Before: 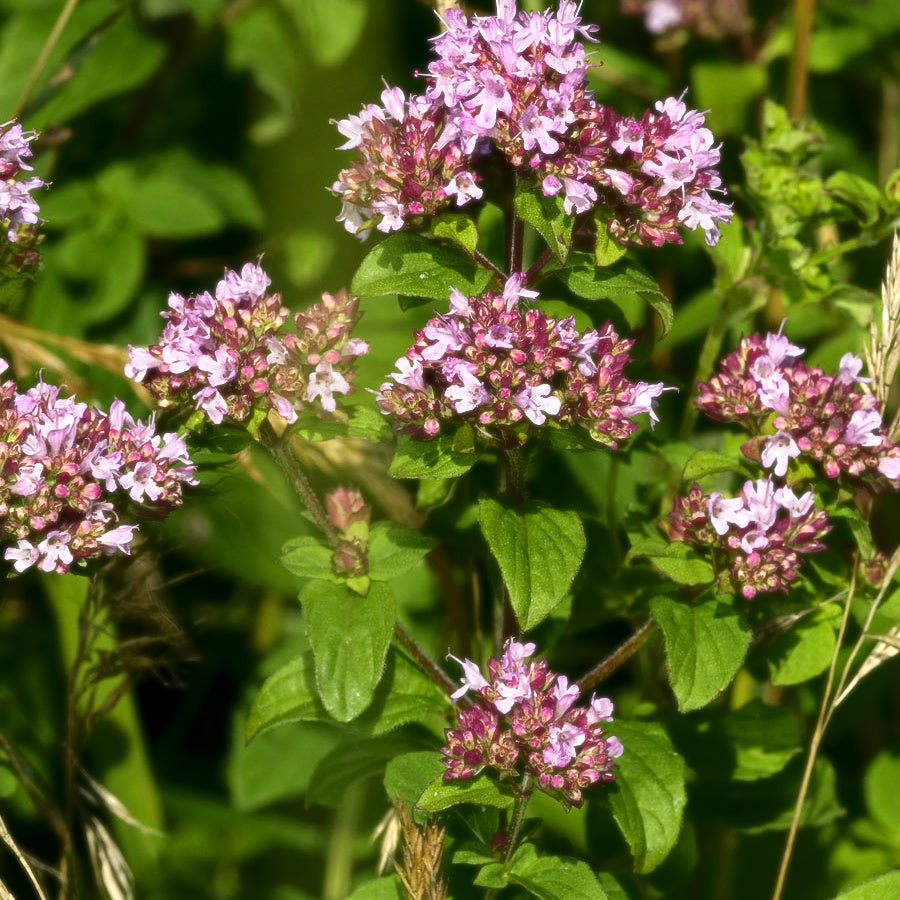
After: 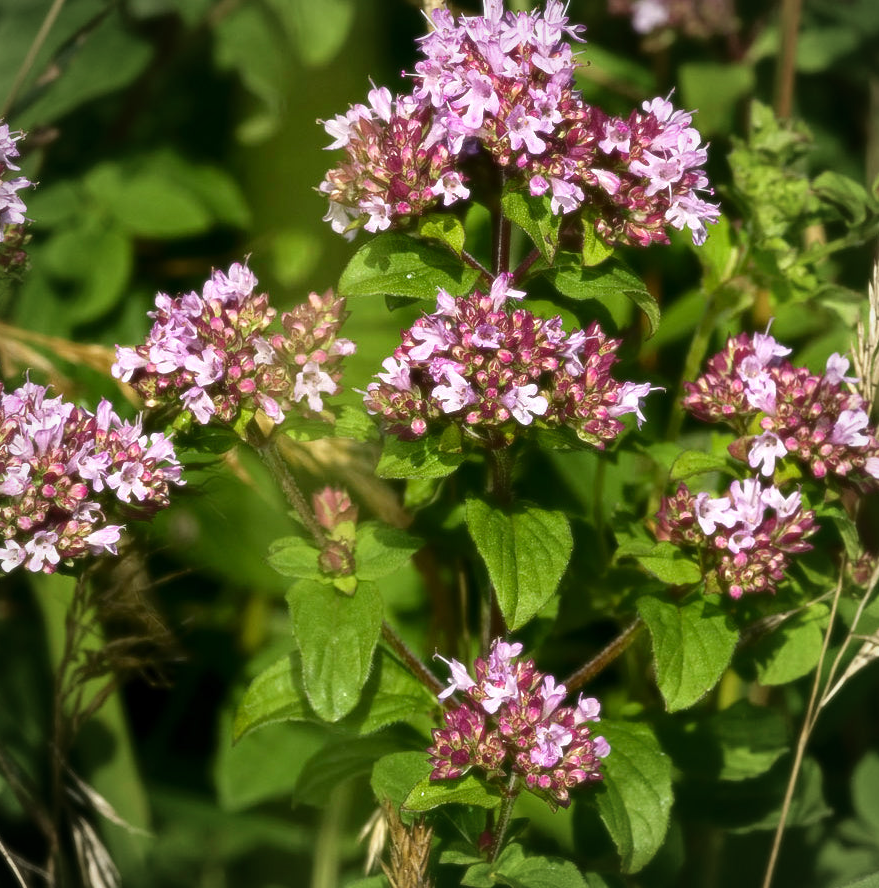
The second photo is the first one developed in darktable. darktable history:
crop and rotate: left 1.534%, right 0.715%, bottom 1.275%
vignetting: fall-off radius 81.09%
